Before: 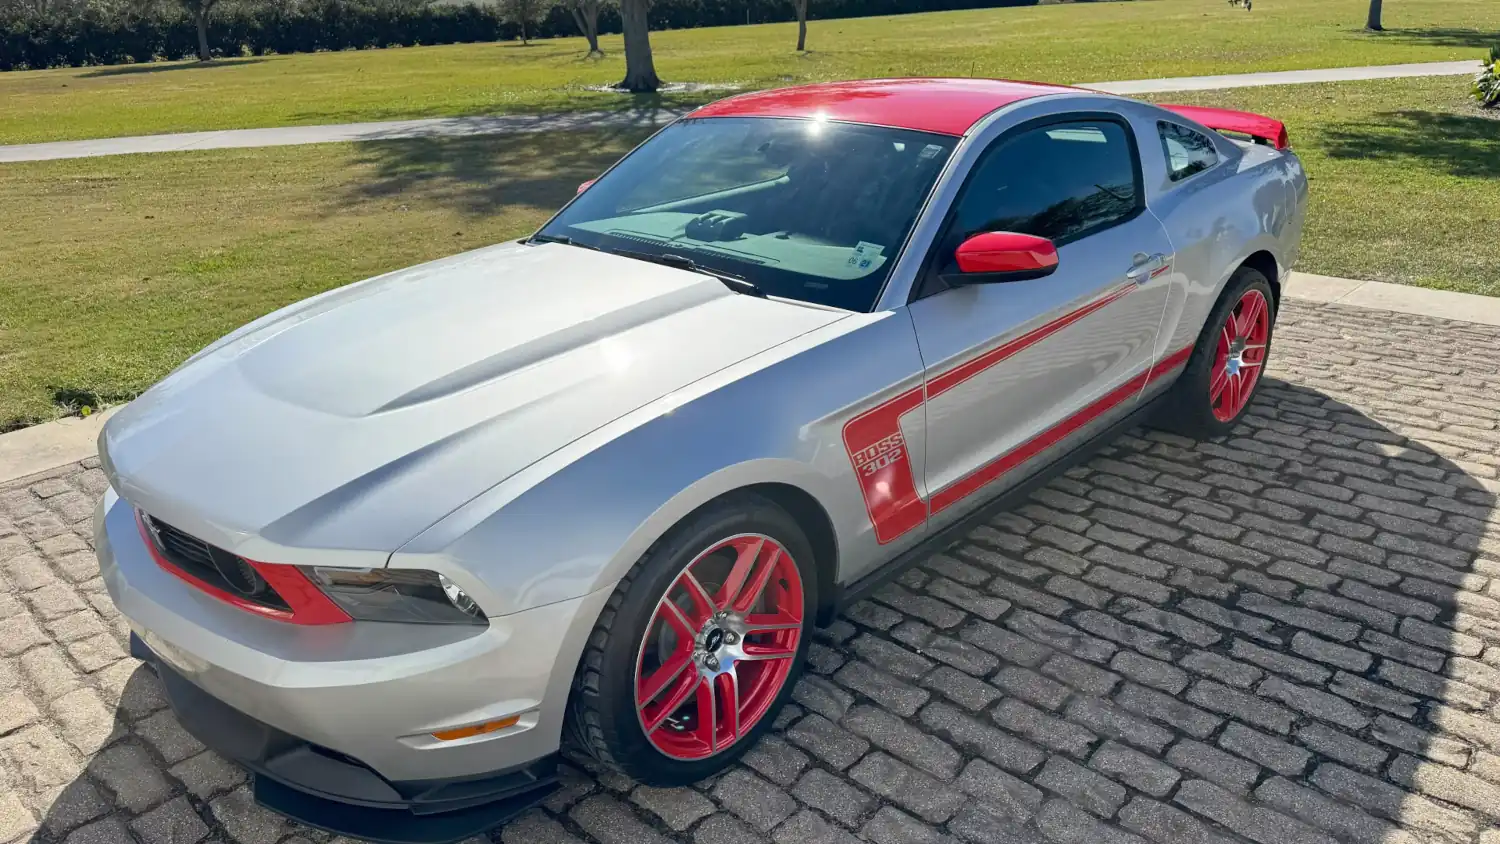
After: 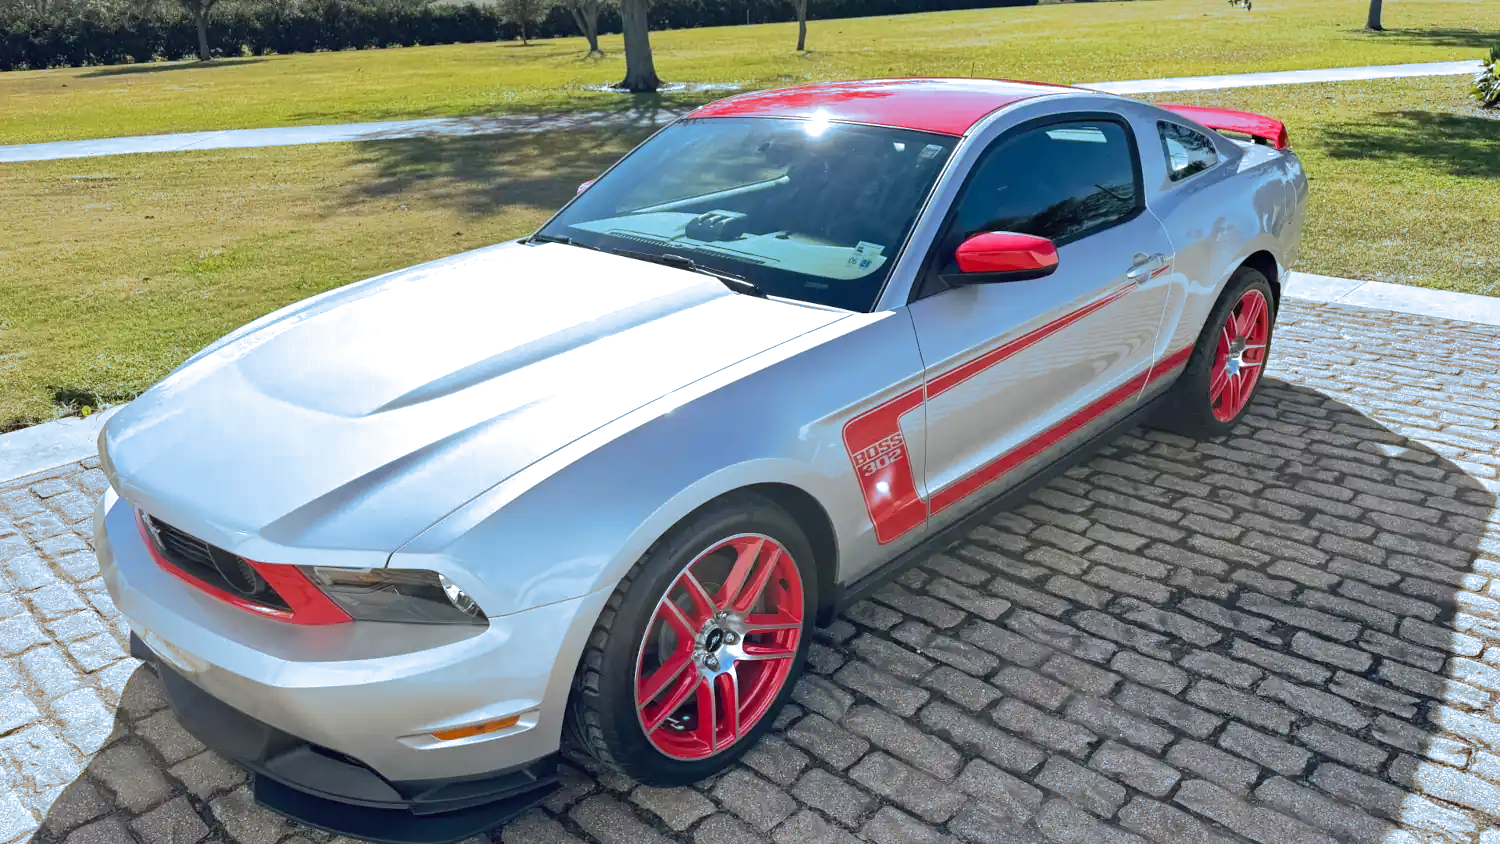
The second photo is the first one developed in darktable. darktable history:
split-toning: shadows › hue 351.18°, shadows › saturation 0.86, highlights › hue 218.82°, highlights › saturation 0.73, balance -19.167
exposure: exposure 0.496 EV, compensate highlight preservation false
